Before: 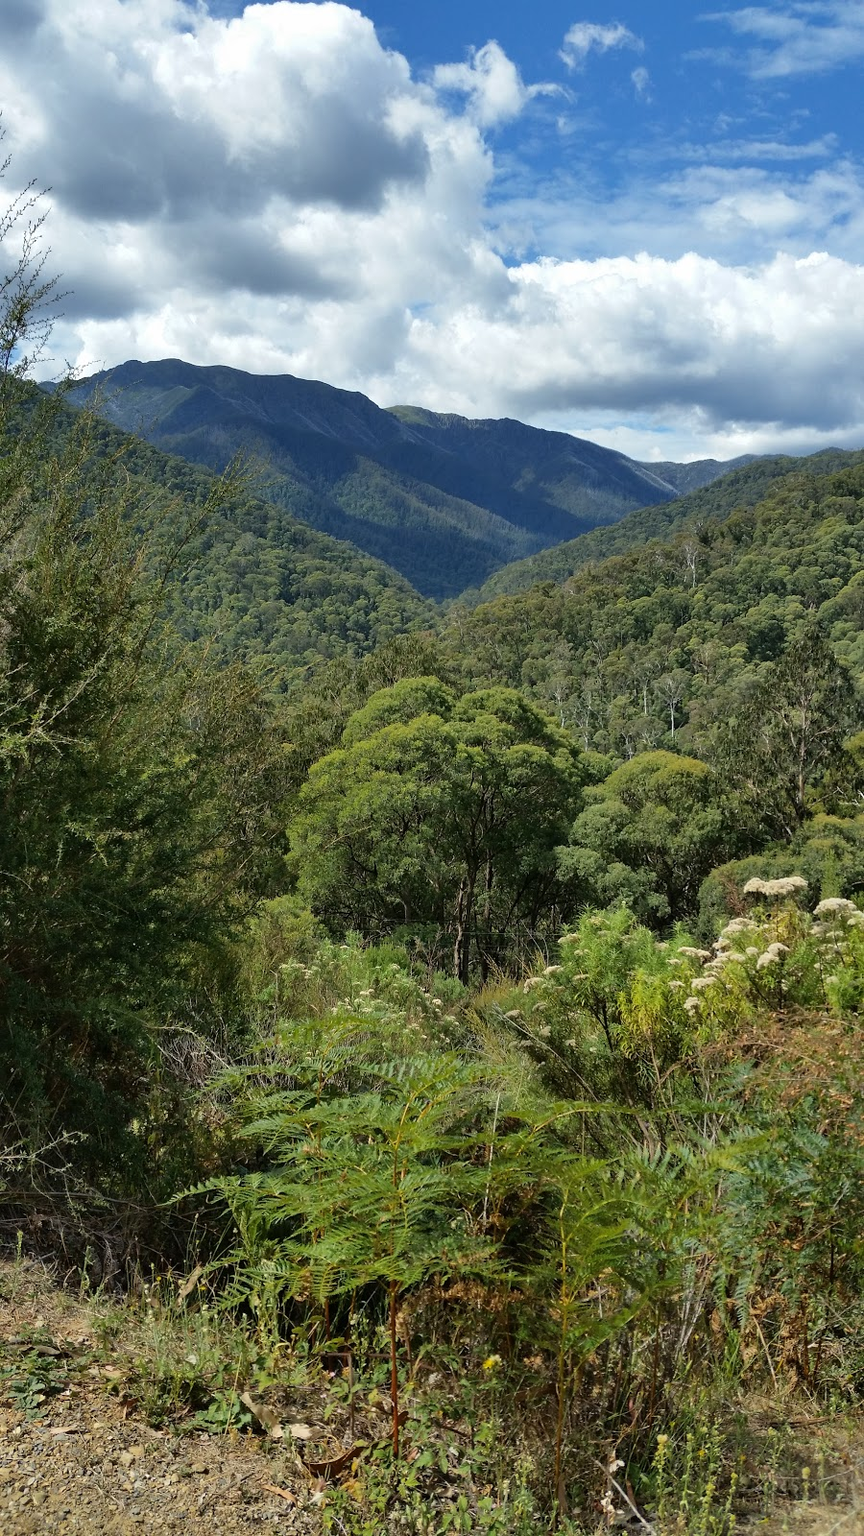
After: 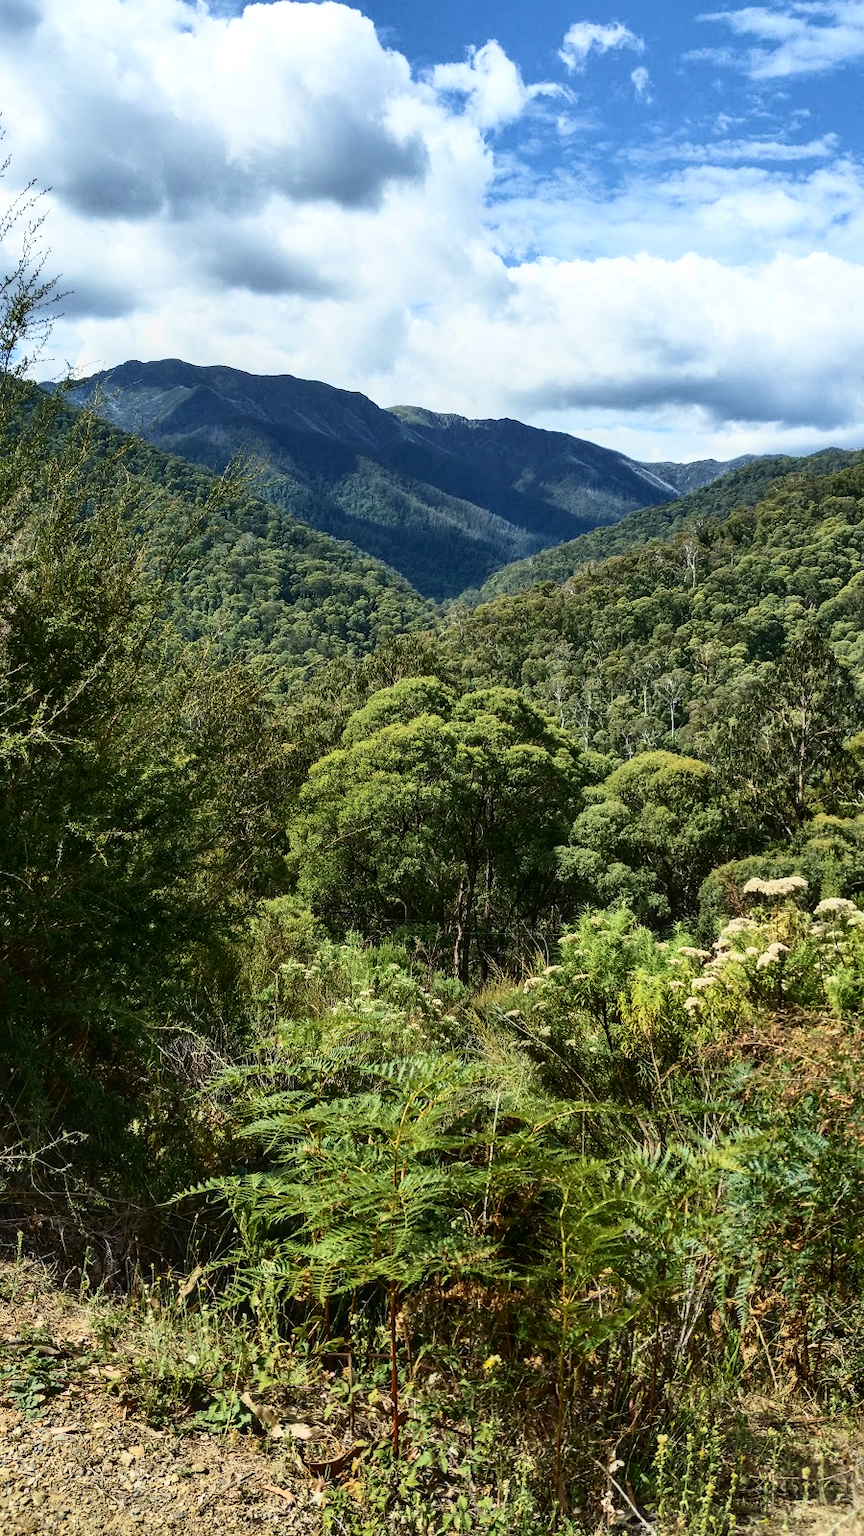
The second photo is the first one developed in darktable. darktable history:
contrast brightness saturation: contrast 0.393, brightness 0.112
local contrast: detail 114%
velvia: on, module defaults
